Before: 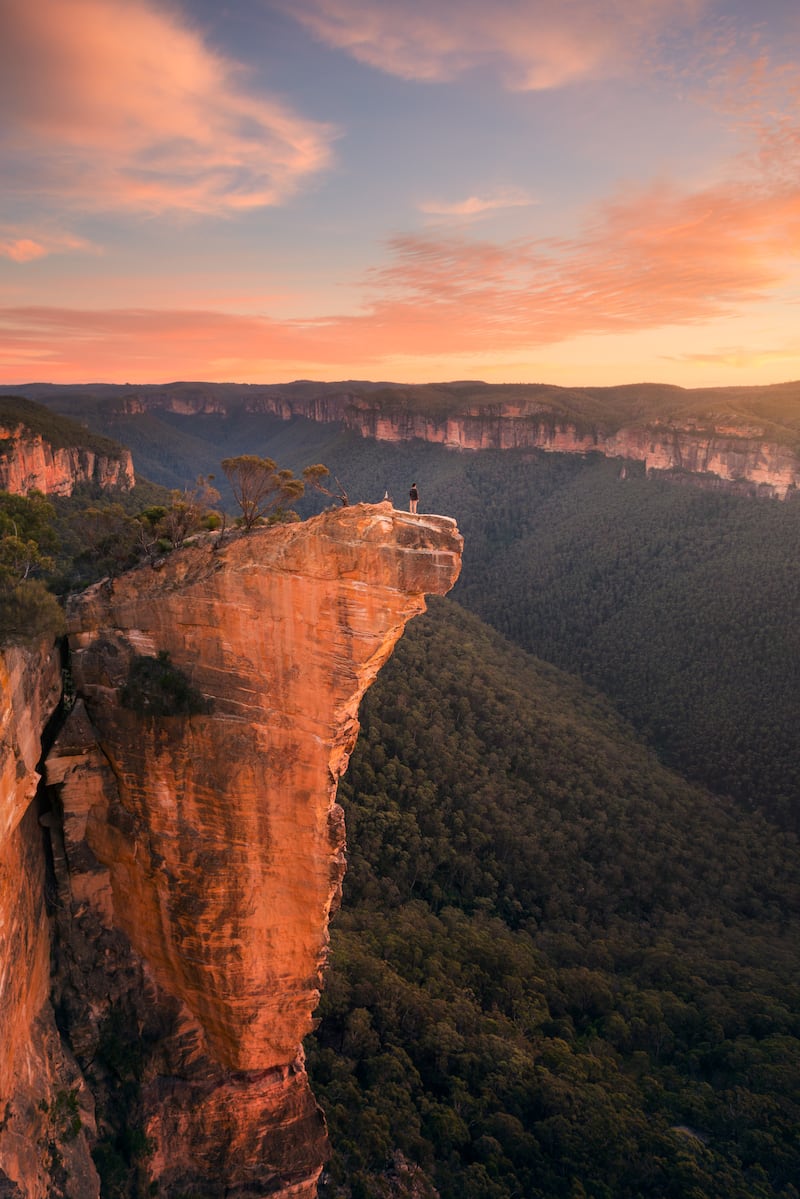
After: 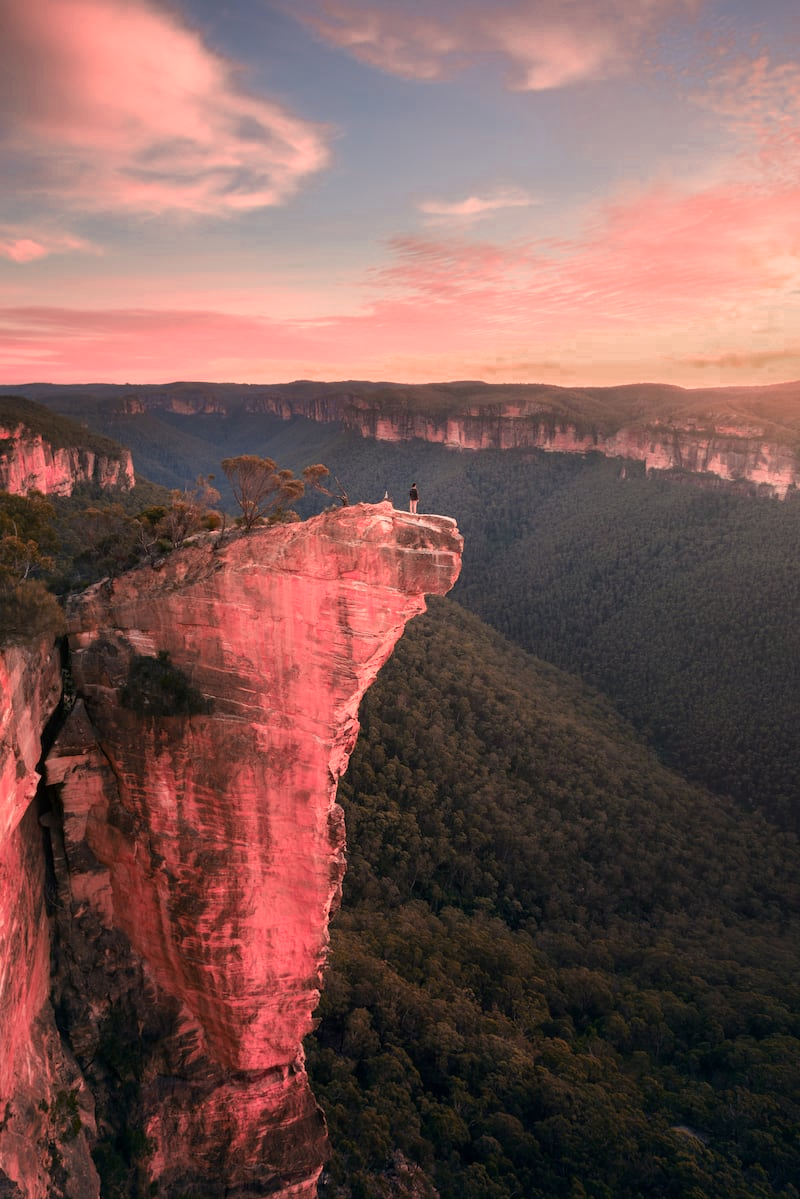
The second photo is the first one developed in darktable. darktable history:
color zones: curves: ch0 [(0.006, 0.385) (0.143, 0.563) (0.243, 0.321) (0.352, 0.464) (0.516, 0.456) (0.625, 0.5) (0.75, 0.5) (0.875, 0.5)]; ch1 [(0, 0.5) (0.134, 0.504) (0.246, 0.463) (0.421, 0.515) (0.5, 0.56) (0.625, 0.5) (0.75, 0.5) (0.875, 0.5)]; ch2 [(0, 0.5) (0.131, 0.426) (0.307, 0.289) (0.38, 0.188) (0.513, 0.216) (0.625, 0.548) (0.75, 0.468) (0.838, 0.396) (0.971, 0.311)]
